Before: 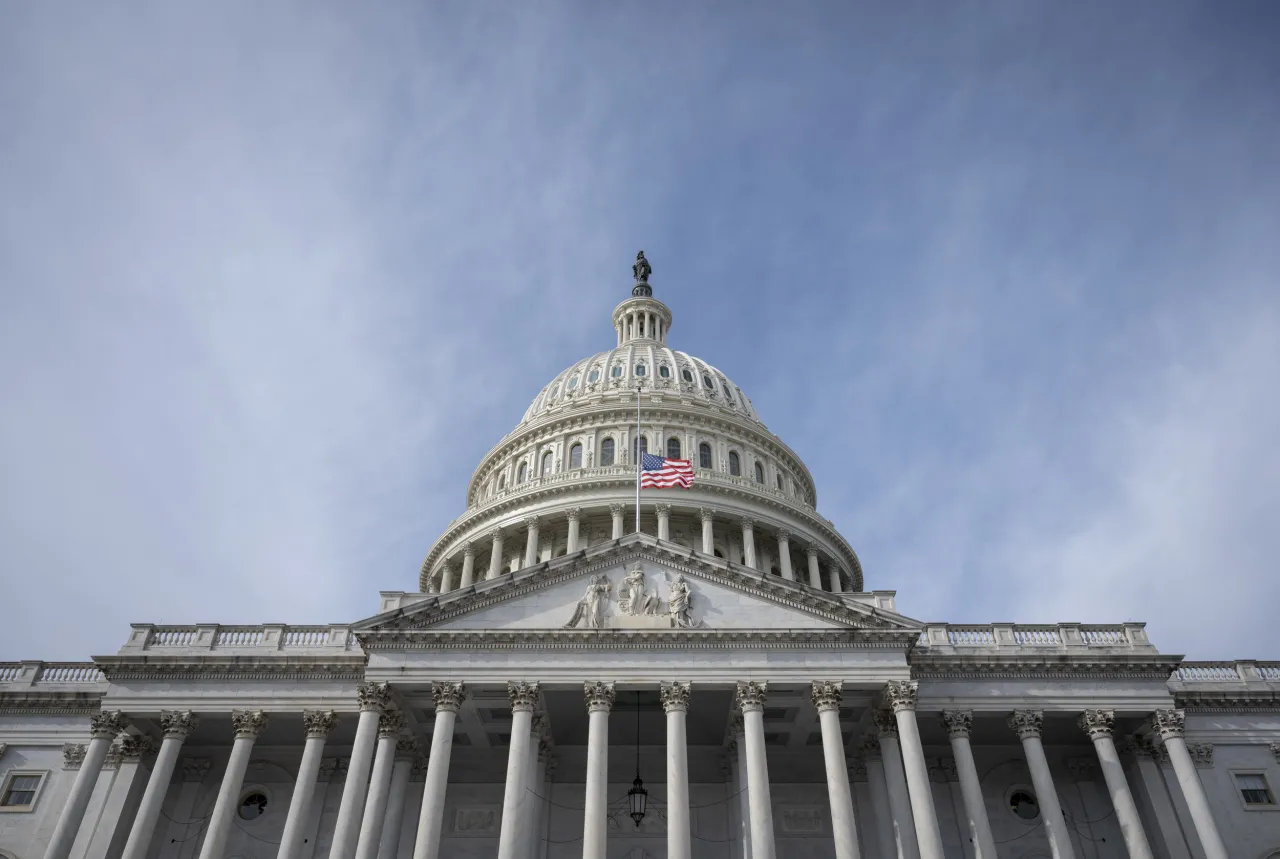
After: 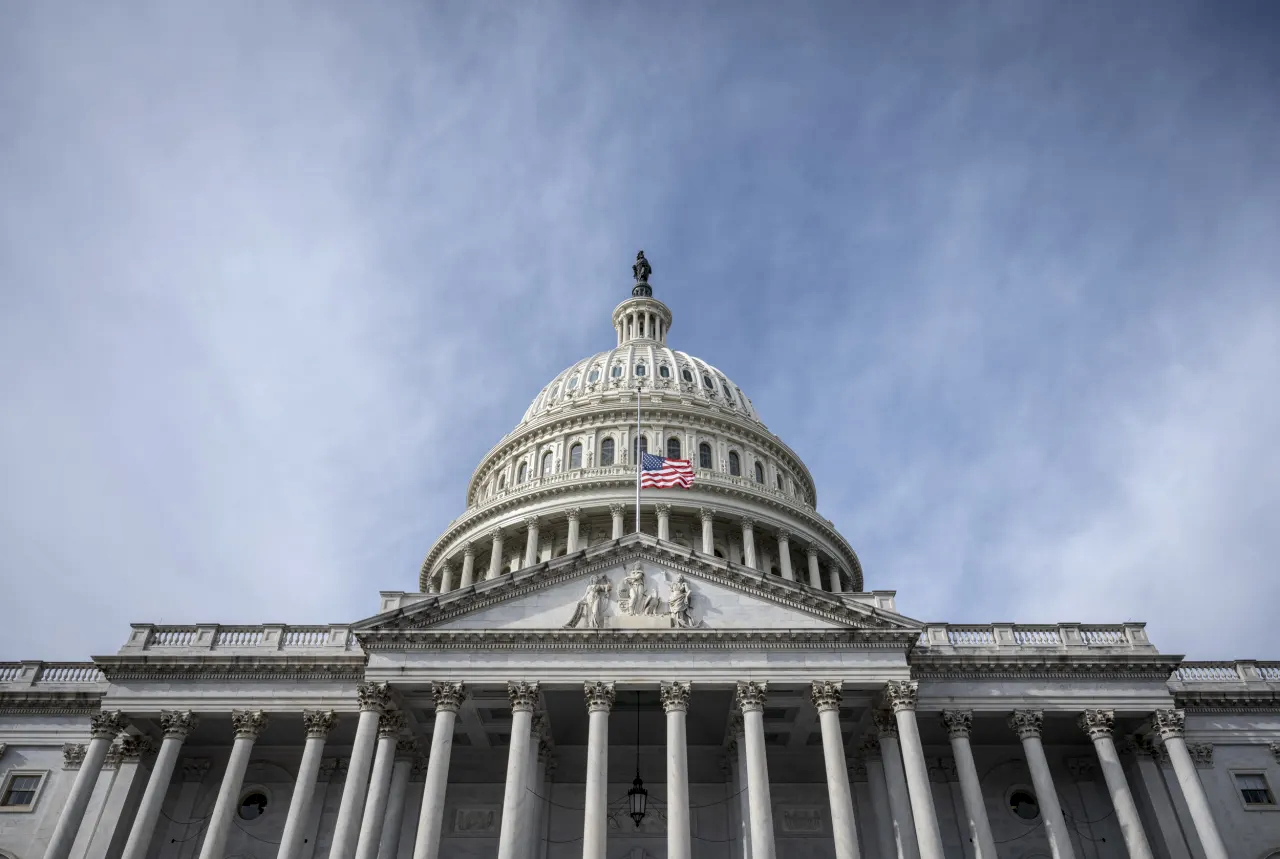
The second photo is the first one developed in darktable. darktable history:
contrast brightness saturation: contrast 0.138
local contrast: on, module defaults
